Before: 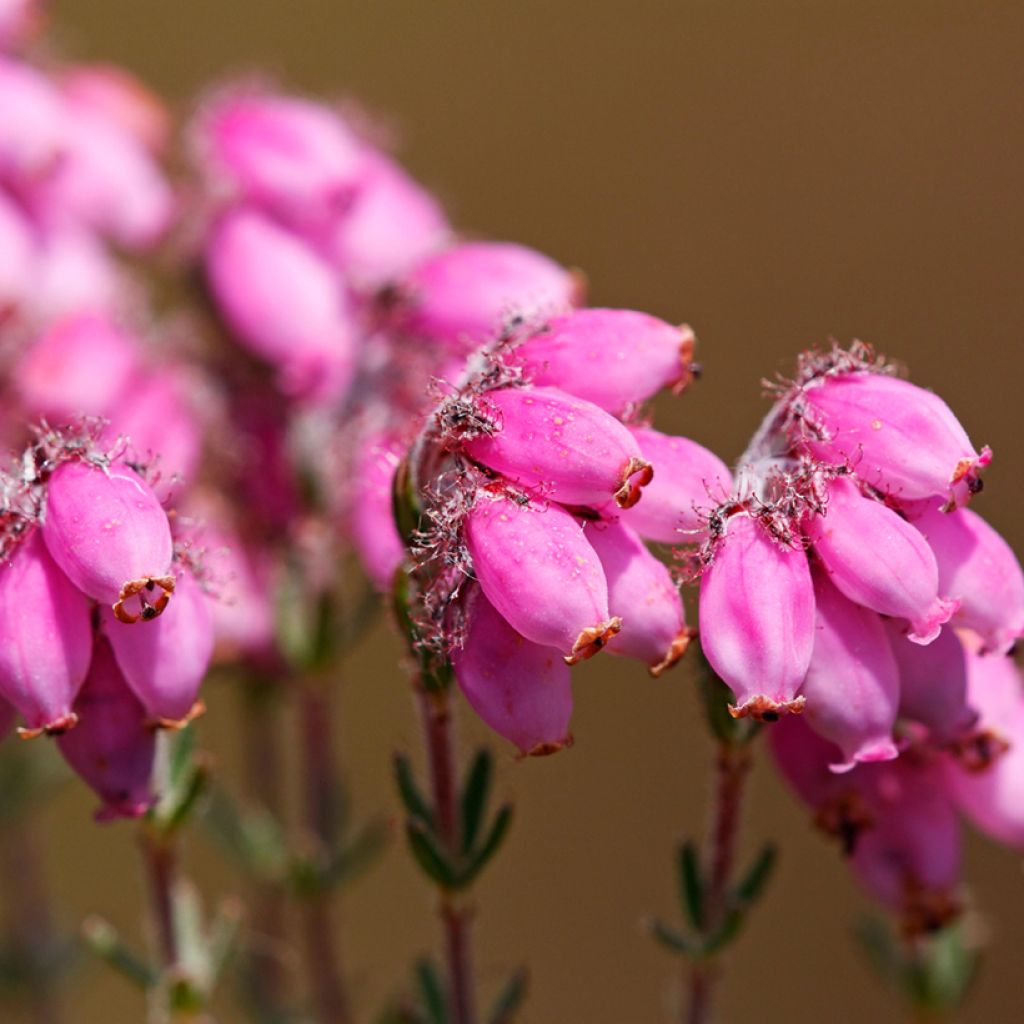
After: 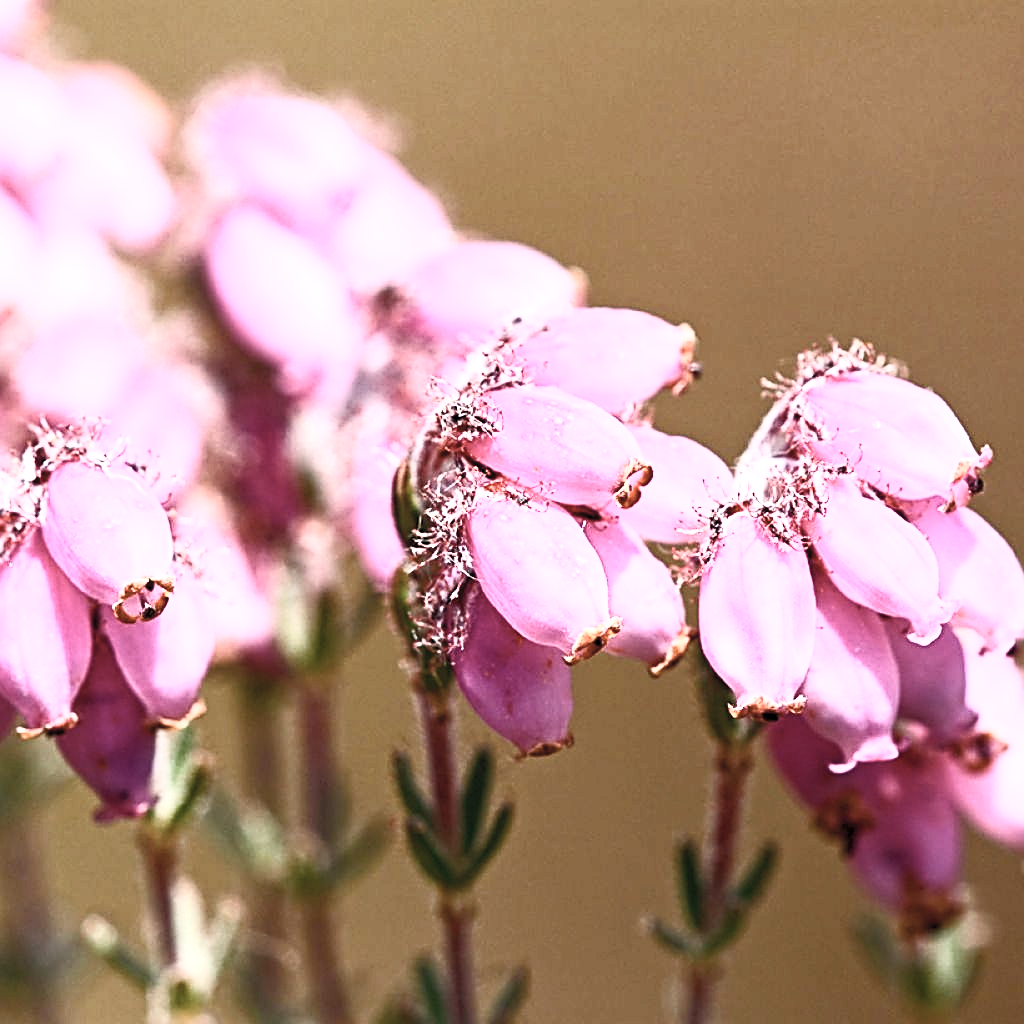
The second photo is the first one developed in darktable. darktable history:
local contrast: highlights 105%, shadows 98%, detail 119%, midtone range 0.2
exposure: black level correction 0, exposure 0.498 EV, compensate highlight preservation false
color balance rgb: perceptual saturation grading › global saturation 20%, perceptual saturation grading › highlights -50.217%, perceptual saturation grading › shadows 30.39%, global vibrance 20%
sharpen: radius 2.664, amount 0.674
contrast brightness saturation: contrast 0.59, brightness 0.58, saturation -0.335
